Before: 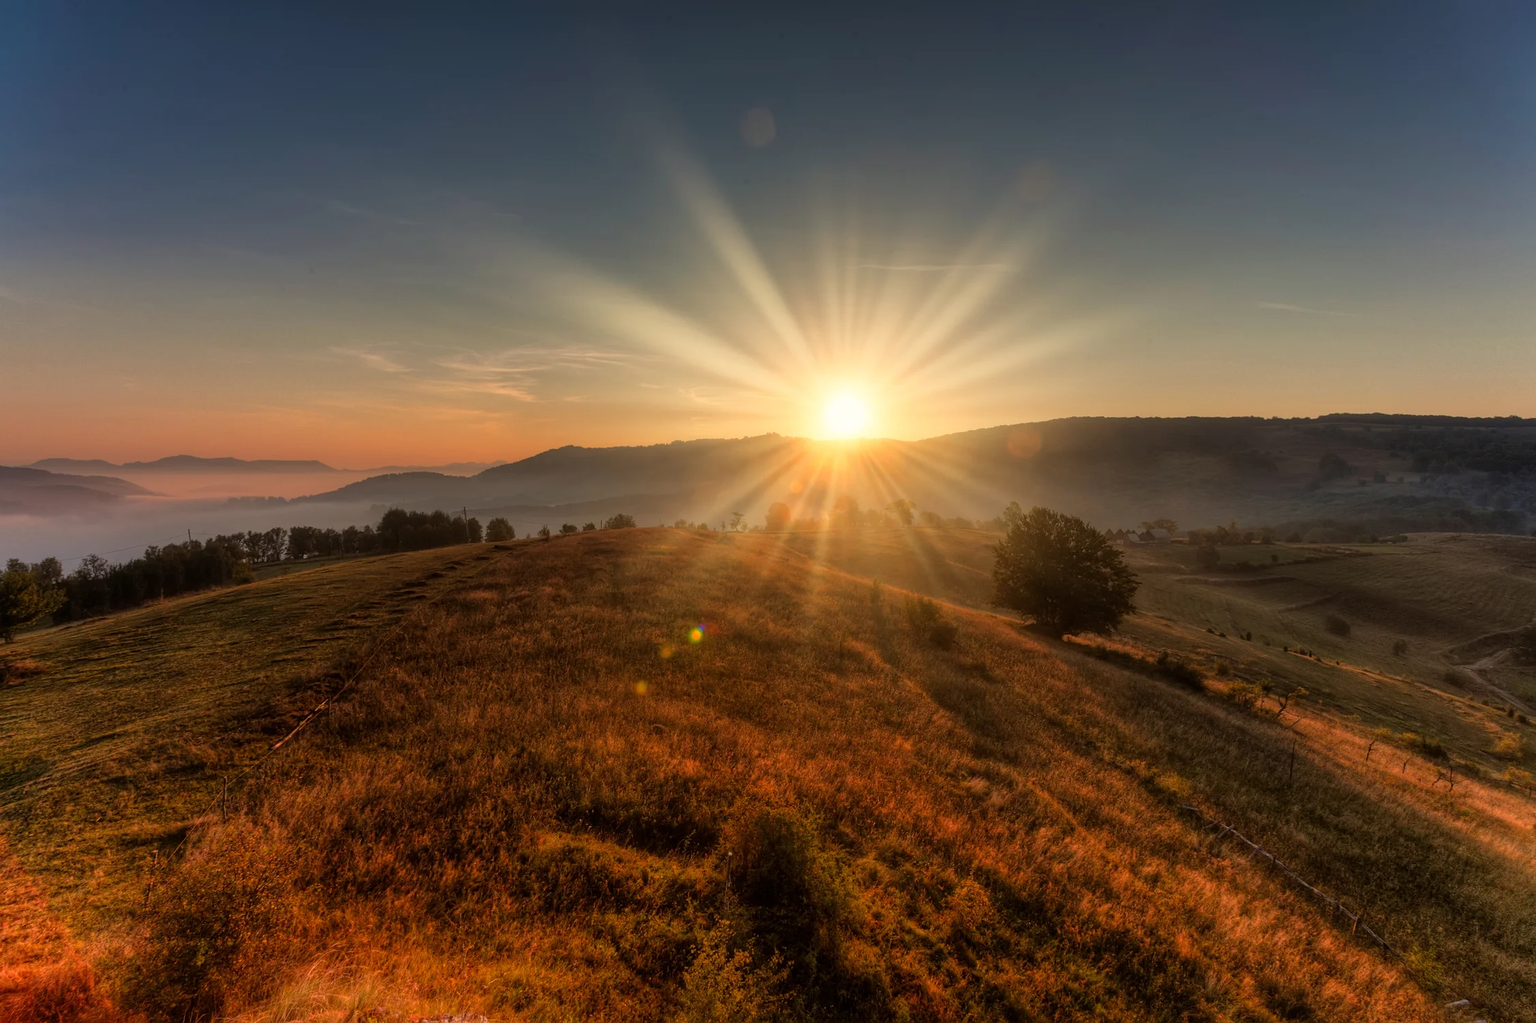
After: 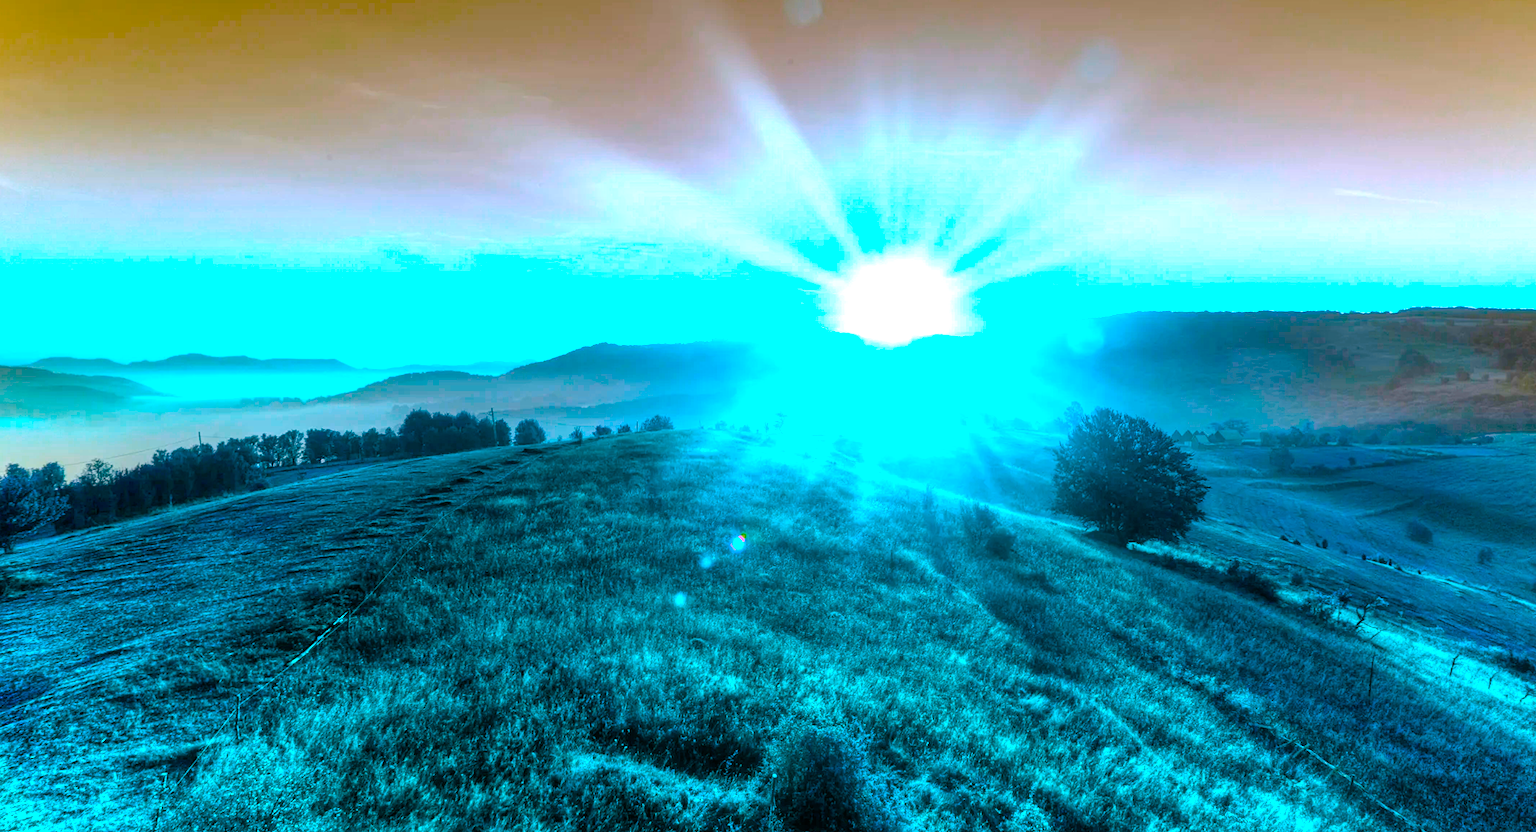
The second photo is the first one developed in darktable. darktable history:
shadows and highlights: shadows 2.59, highlights -18.36, highlights color adjustment 49.29%, soften with gaussian
exposure: black level correction 0, exposure 1.757 EV, compensate highlight preservation false
crop and rotate: angle 0.098°, top 12.008%, right 5.54%, bottom 11.188%
color balance rgb: power › hue 61.65°, linear chroma grading › global chroma 15.402%, perceptual saturation grading › global saturation 34.984%, perceptual saturation grading › highlights -24.767%, perceptual saturation grading › shadows 49.457%, hue shift 177.49°, global vibrance 49.998%, contrast 0.4%
